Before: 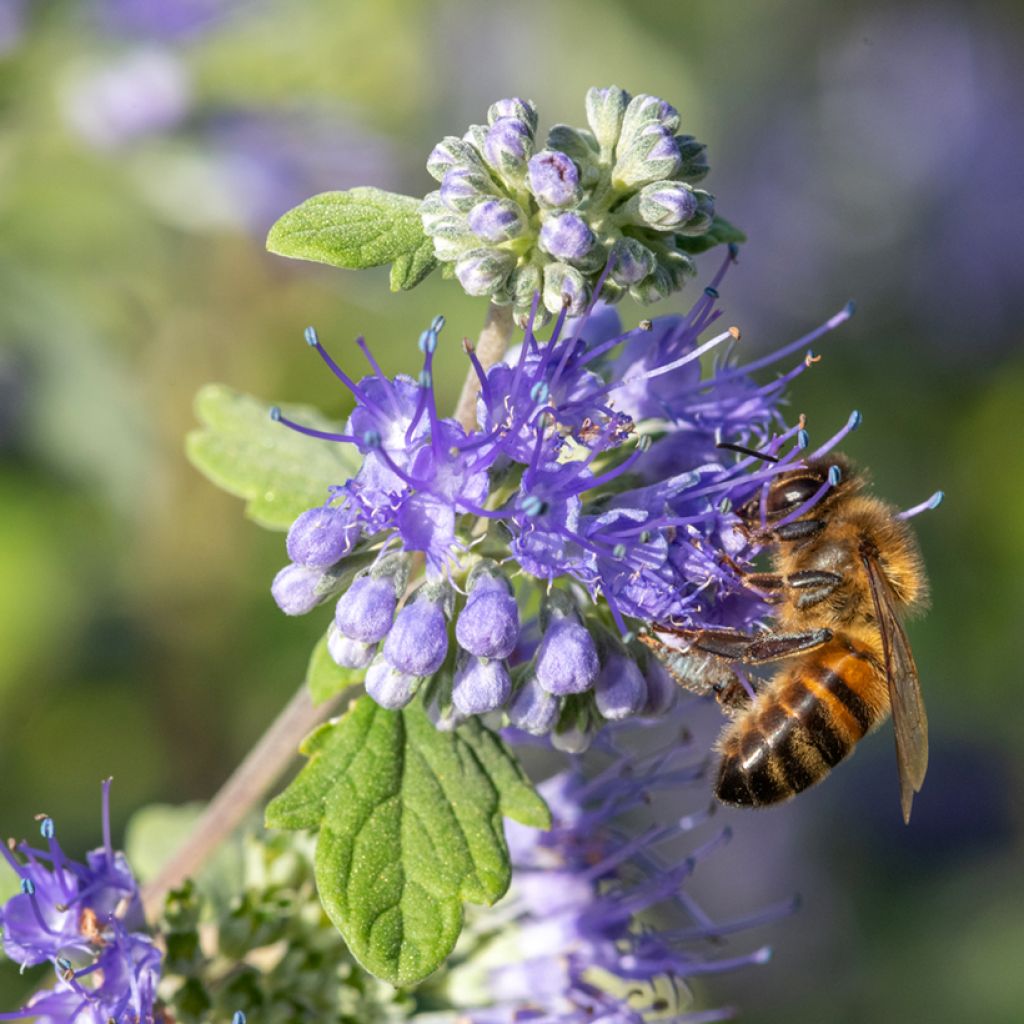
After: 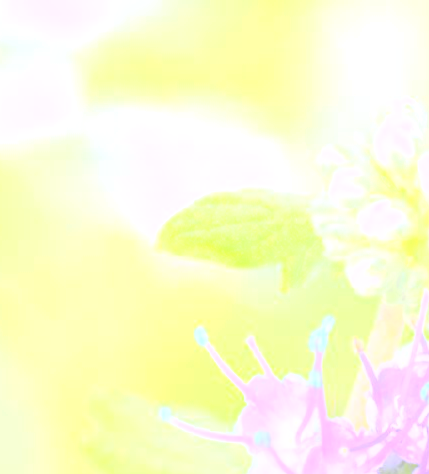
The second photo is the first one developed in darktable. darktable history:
crop and rotate: left 10.817%, top 0.062%, right 47.194%, bottom 53.626%
rgb curve: curves: ch0 [(0, 0) (0.21, 0.15) (0.24, 0.21) (0.5, 0.75) (0.75, 0.96) (0.89, 0.99) (1, 1)]; ch1 [(0, 0.02) (0.21, 0.13) (0.25, 0.2) (0.5, 0.67) (0.75, 0.9) (0.89, 0.97) (1, 1)]; ch2 [(0, 0.02) (0.21, 0.13) (0.25, 0.2) (0.5, 0.67) (0.75, 0.9) (0.89, 0.97) (1, 1)], compensate middle gray true
bloom: on, module defaults
